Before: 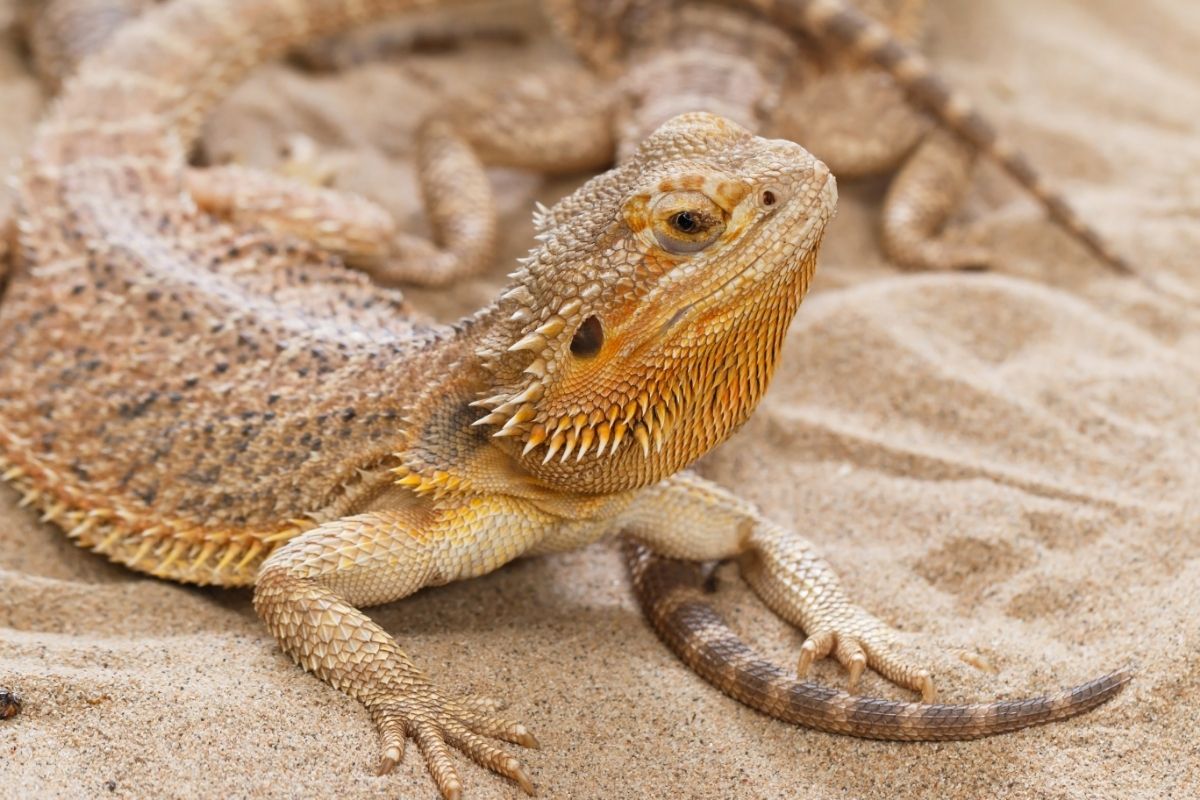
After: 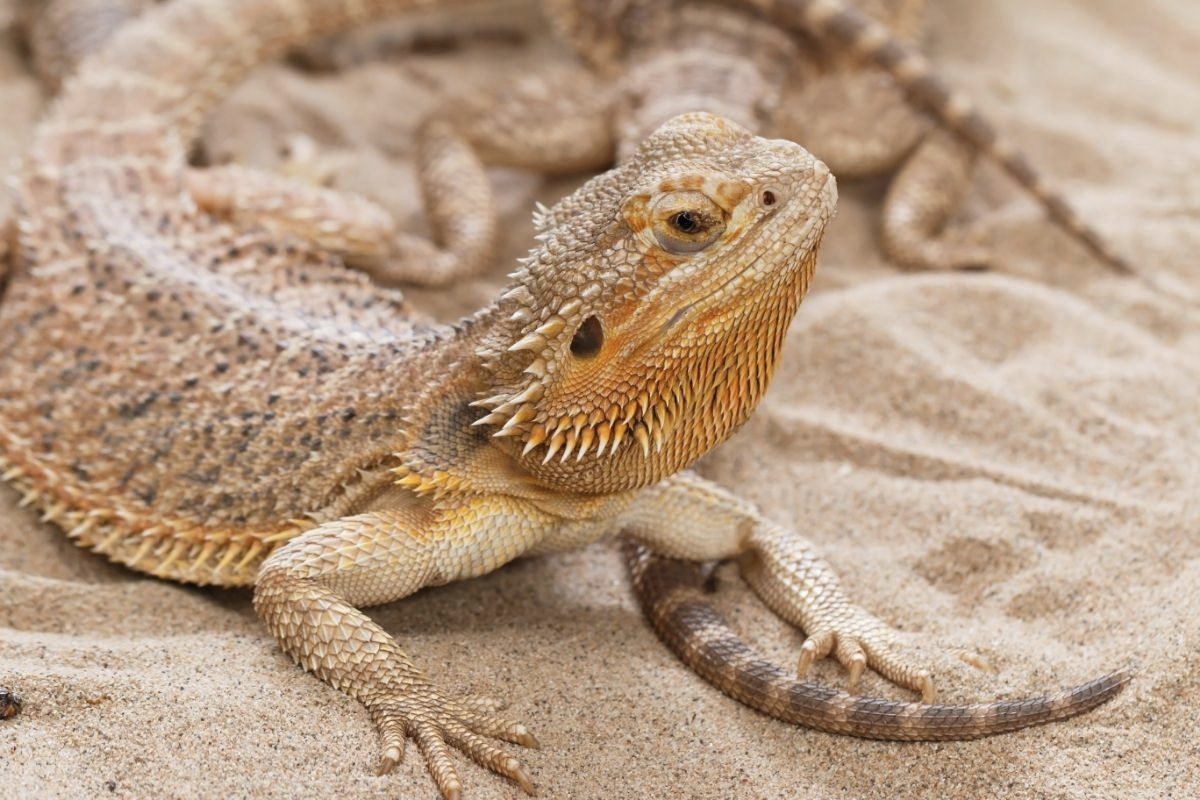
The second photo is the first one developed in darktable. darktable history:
color zones: curves: ch0 [(0, 0.5) (0.143, 0.5) (0.286, 0.5) (0.429, 0.504) (0.571, 0.5) (0.714, 0.509) (0.857, 0.5) (1, 0.5)]; ch1 [(0, 0.425) (0.143, 0.425) (0.286, 0.375) (0.429, 0.405) (0.571, 0.5) (0.714, 0.47) (0.857, 0.425) (1, 0.435)]; ch2 [(0, 0.5) (0.143, 0.5) (0.286, 0.5) (0.429, 0.517) (0.571, 0.5) (0.714, 0.51) (0.857, 0.5) (1, 0.5)]
